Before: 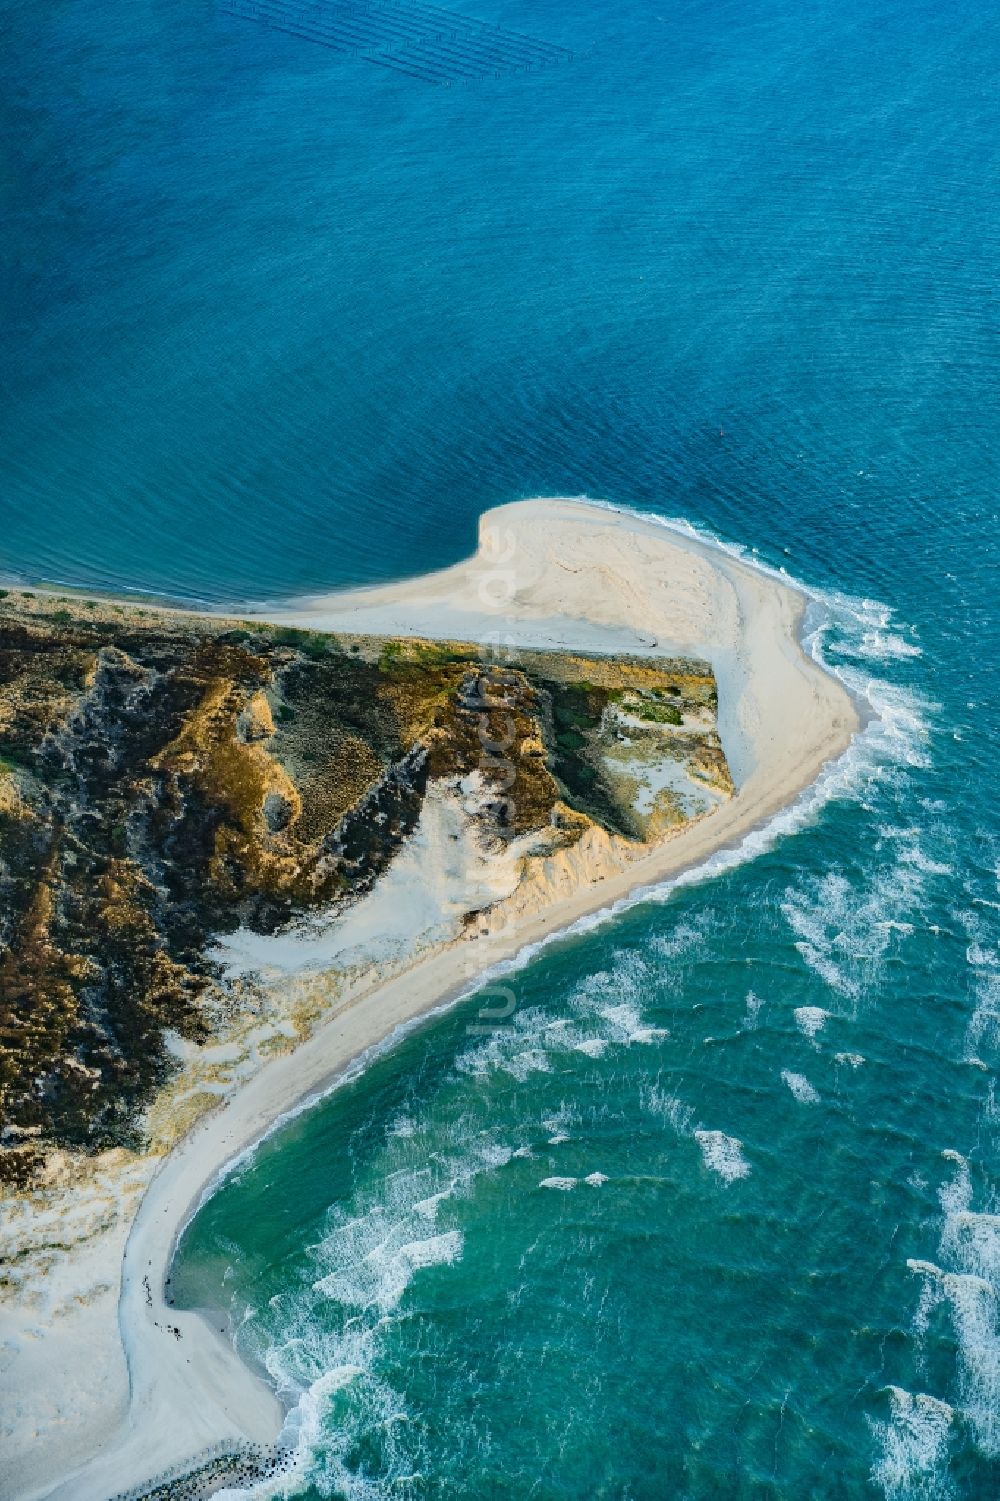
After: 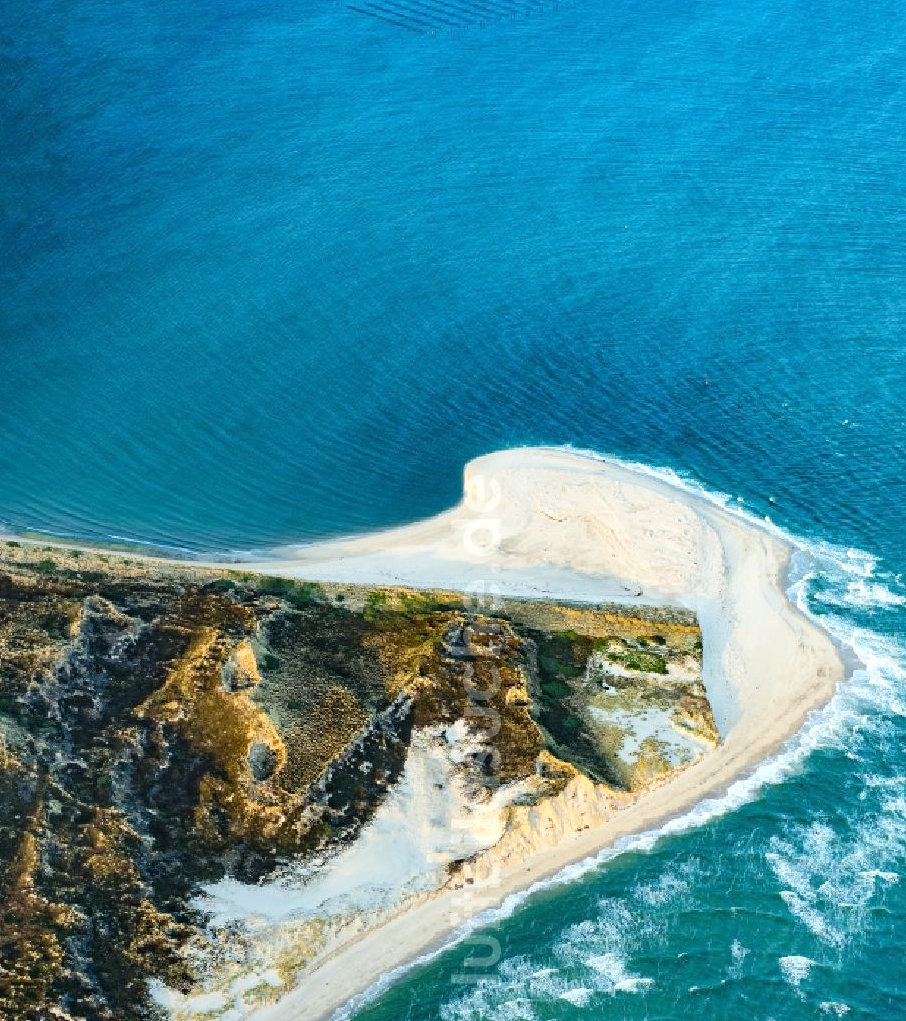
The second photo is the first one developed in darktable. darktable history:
crop: left 1.597%, top 3.449%, right 7.73%, bottom 28.491%
exposure: black level correction 0, exposure 0.5 EV, compensate highlight preservation false
levels: mode automatic
